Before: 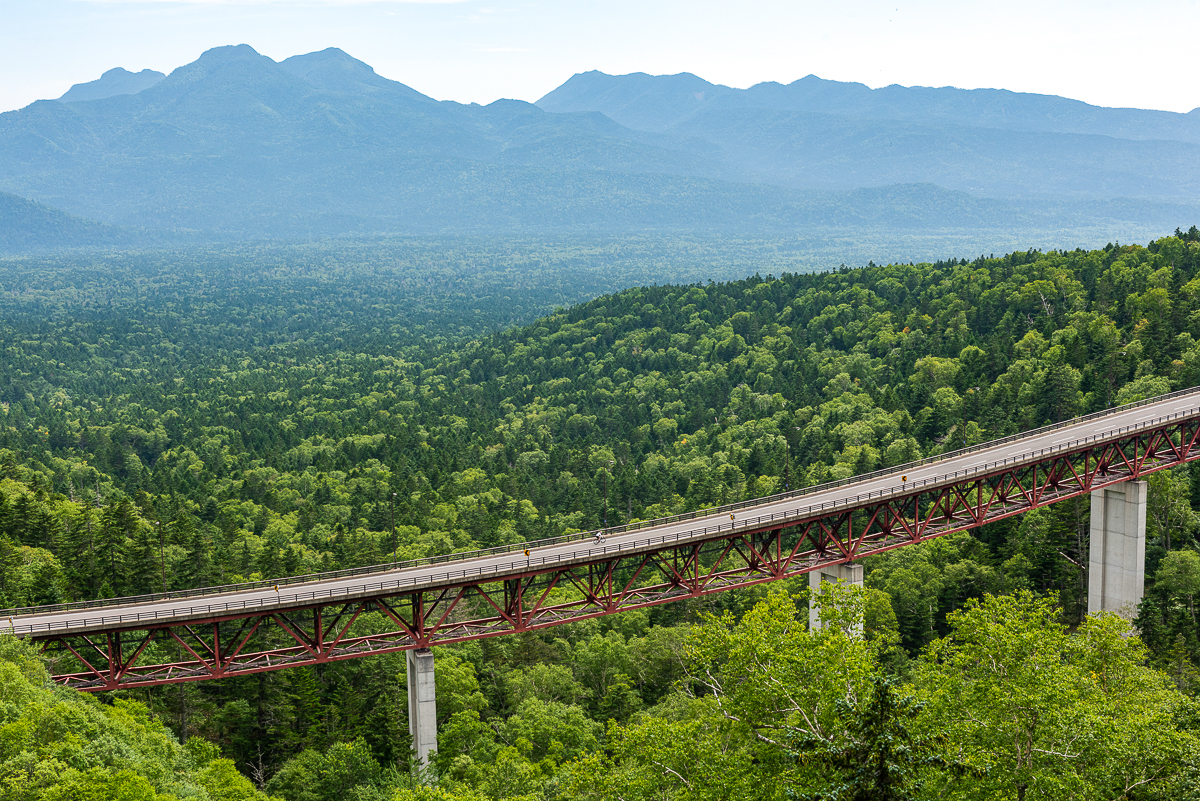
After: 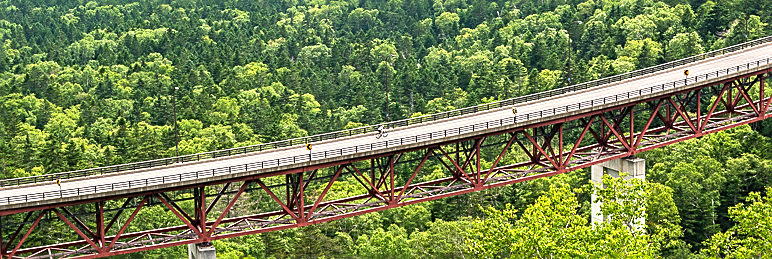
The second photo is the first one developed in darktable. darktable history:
exposure: exposure 0.947 EV, compensate exposure bias true, compensate highlight preservation false
sharpen: on, module defaults
crop: left 18.214%, top 50.795%, right 17.448%, bottom 16.845%
